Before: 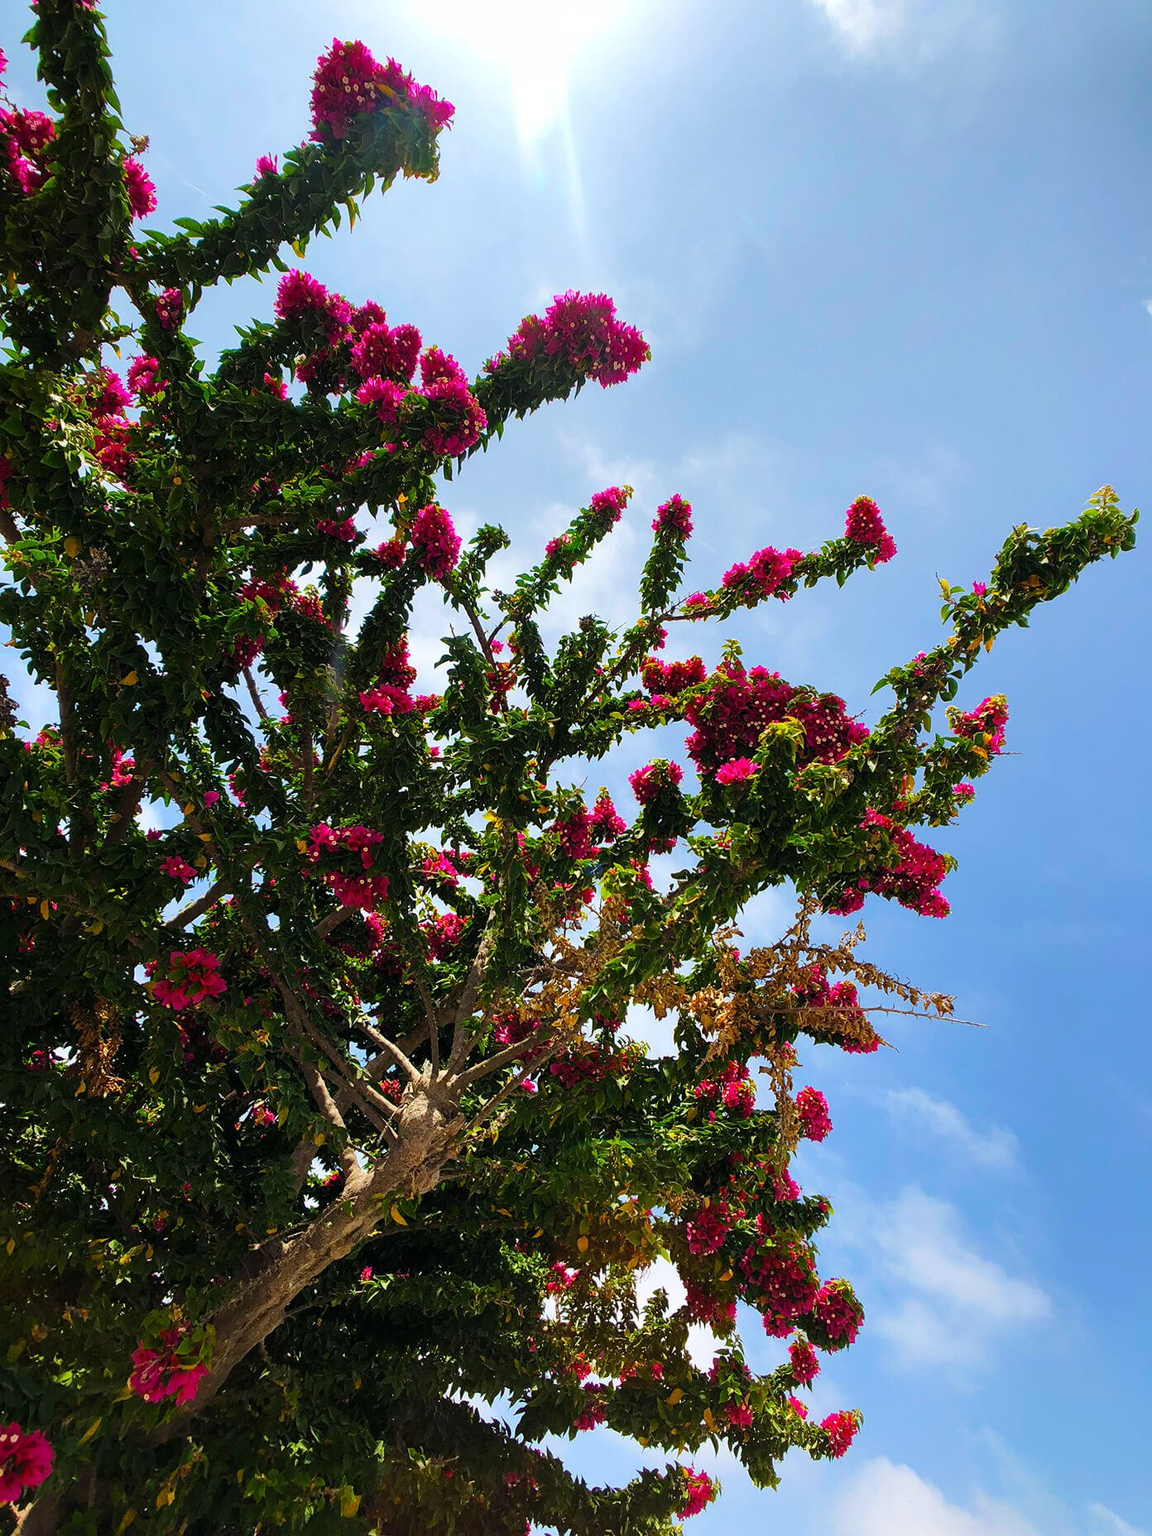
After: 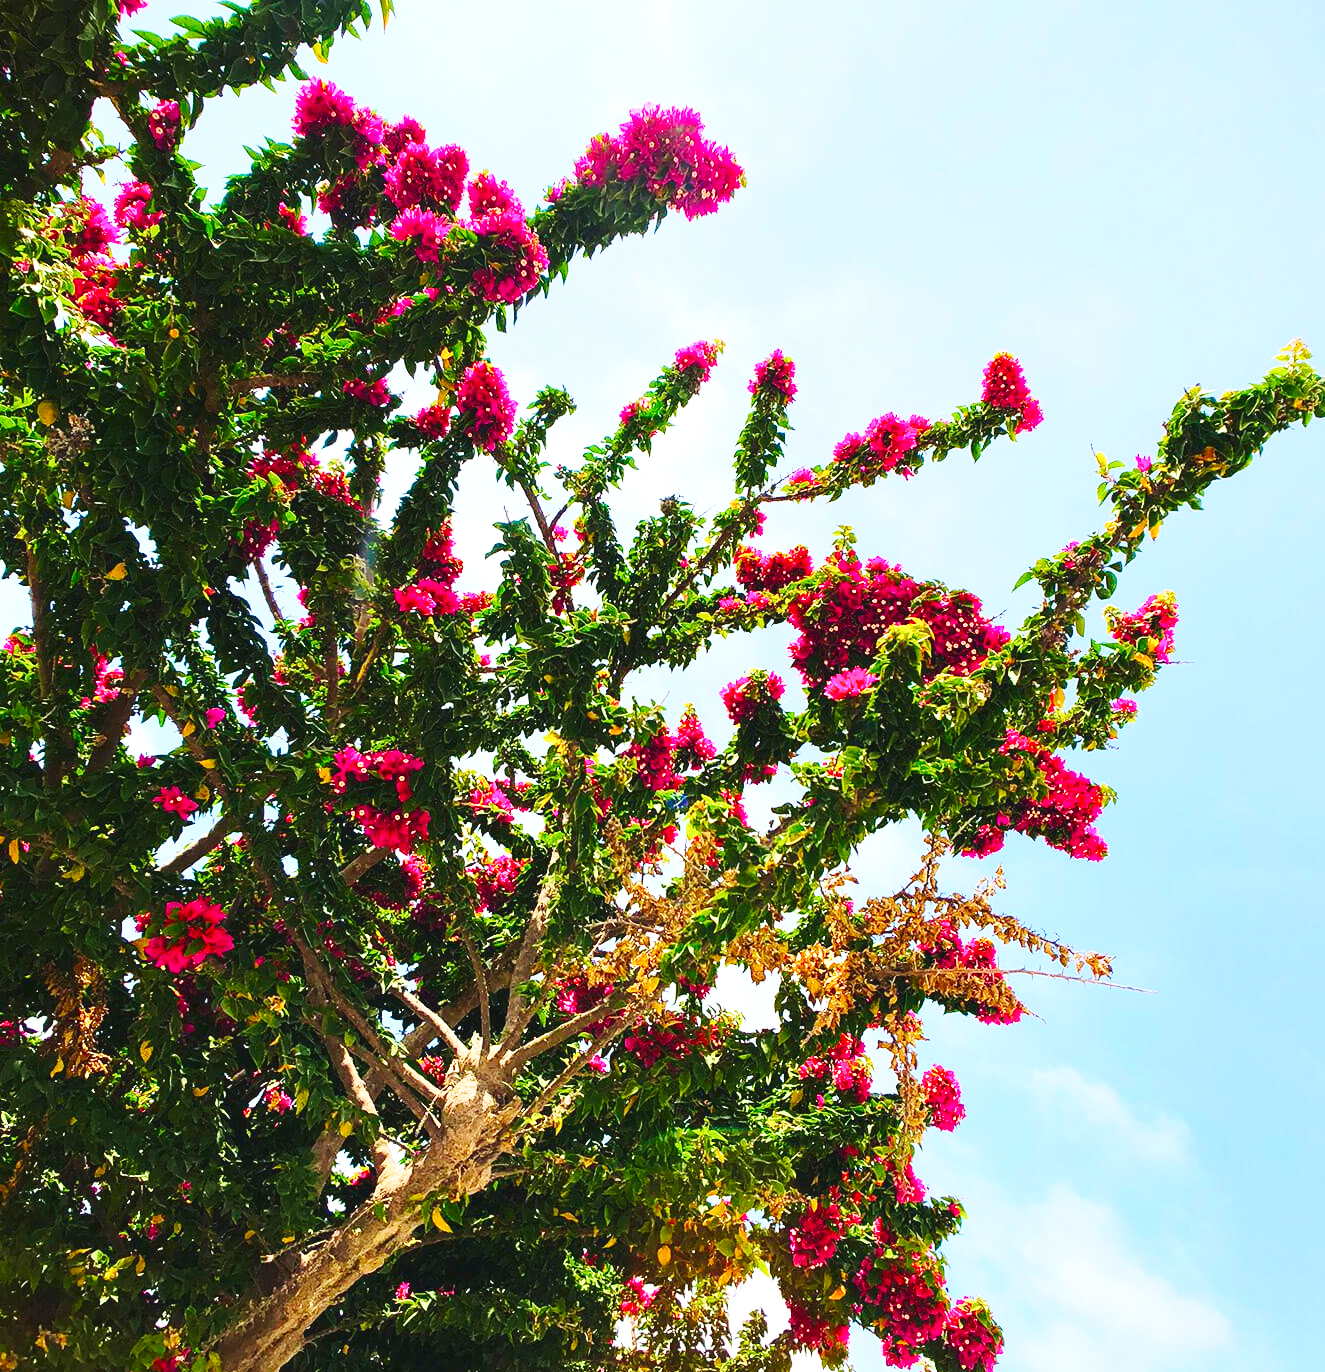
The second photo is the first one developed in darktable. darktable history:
crop and rotate: left 2.893%, top 13.392%, right 1.918%, bottom 12.678%
exposure: black level correction 0, exposure 0.399 EV, compensate highlight preservation false
velvia: strength 24.54%
base curve: curves: ch0 [(0, 0.007) (0.028, 0.063) (0.121, 0.311) (0.46, 0.743) (0.859, 0.957) (1, 1)], preserve colors none
contrast brightness saturation: contrast 0.177, saturation 0.306
